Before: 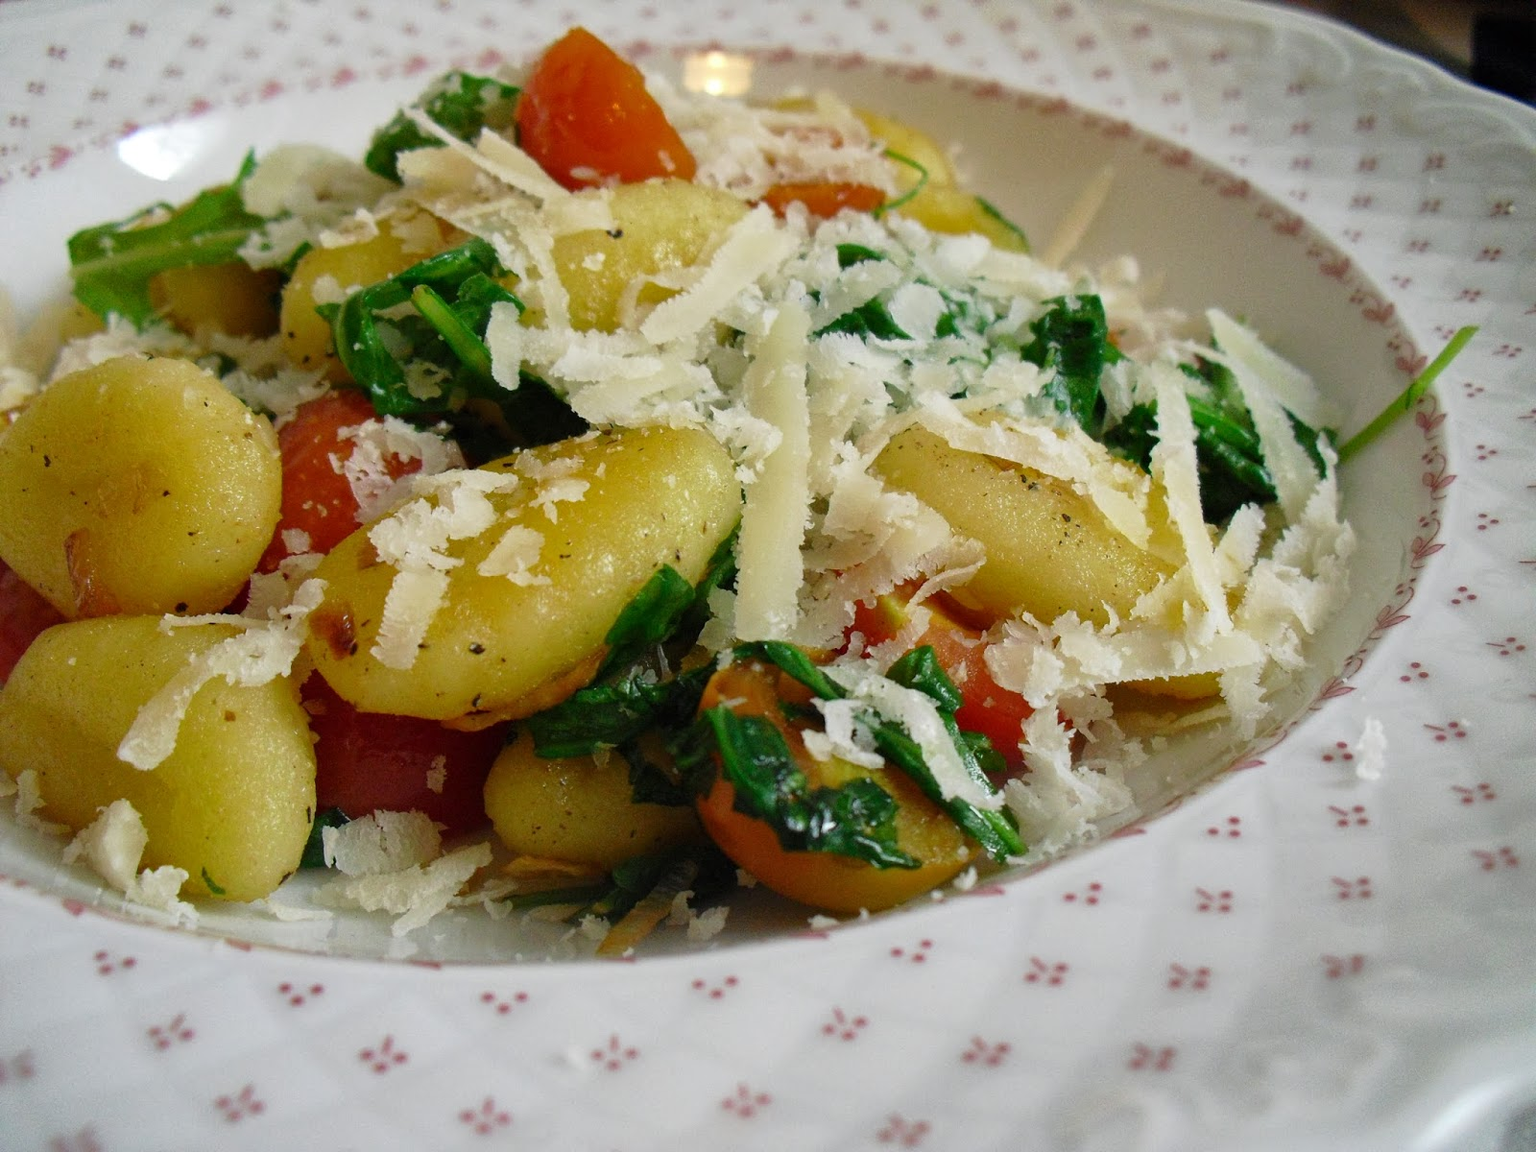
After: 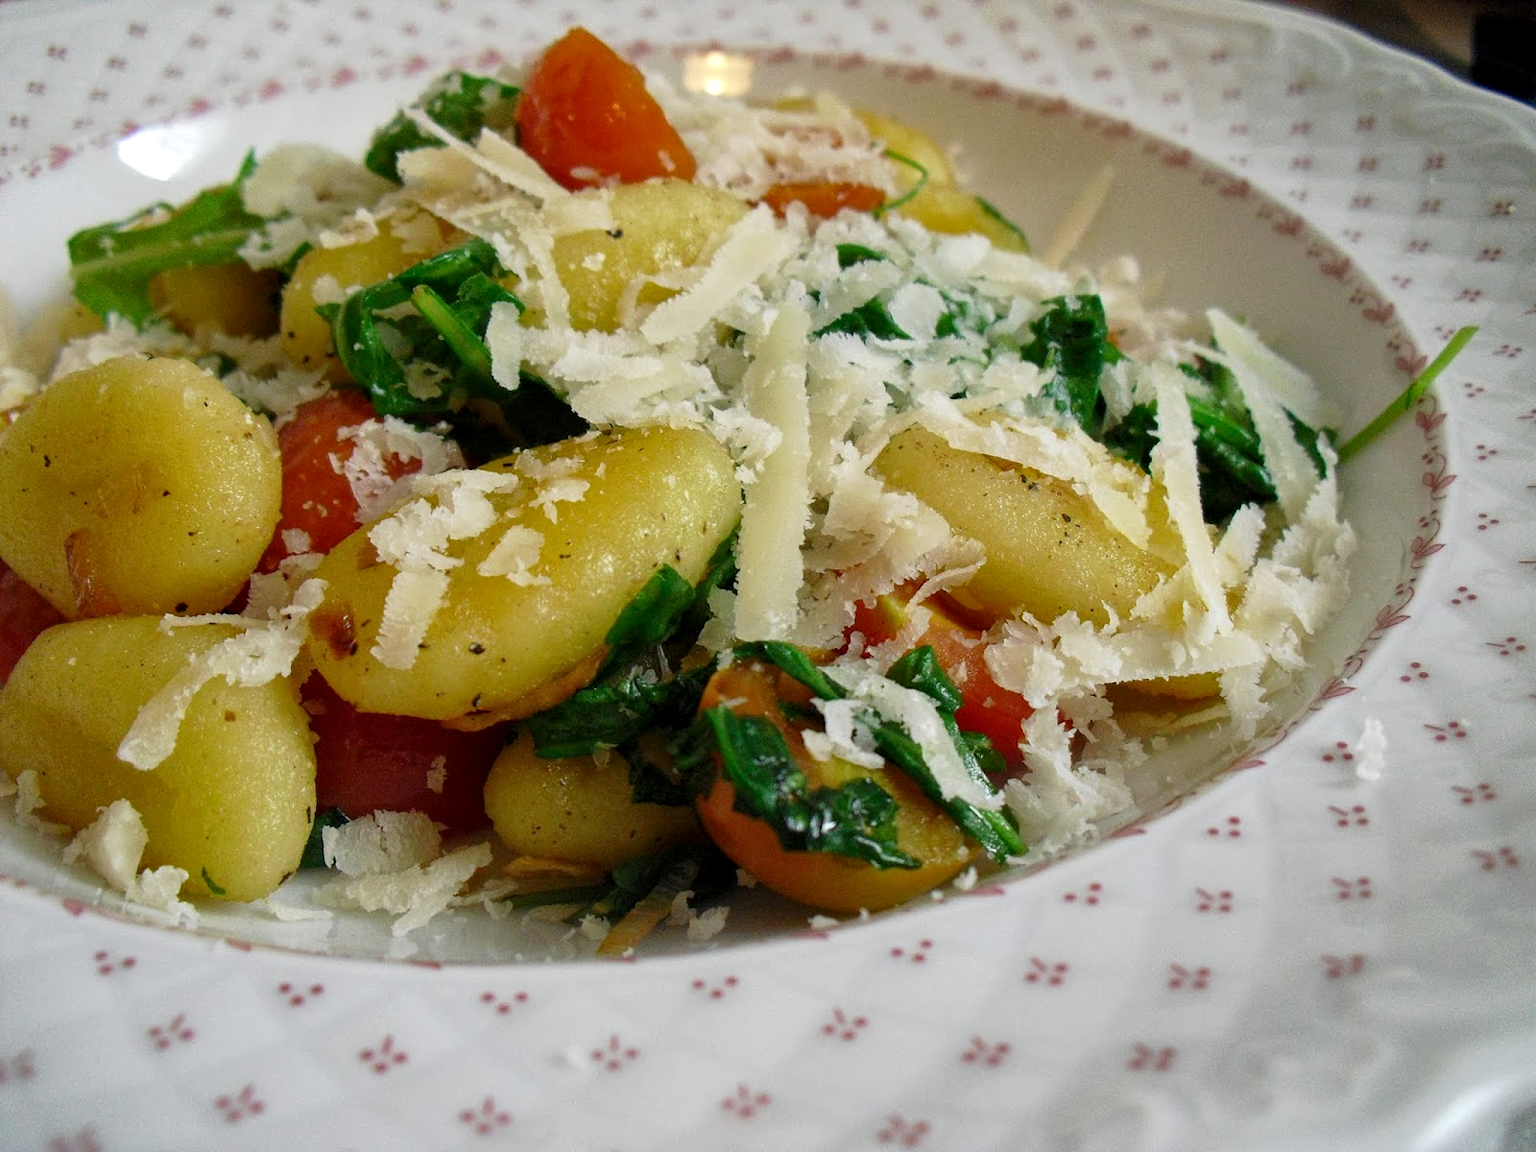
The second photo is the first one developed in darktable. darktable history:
local contrast: highlights 102%, shadows 103%, detail 119%, midtone range 0.2
